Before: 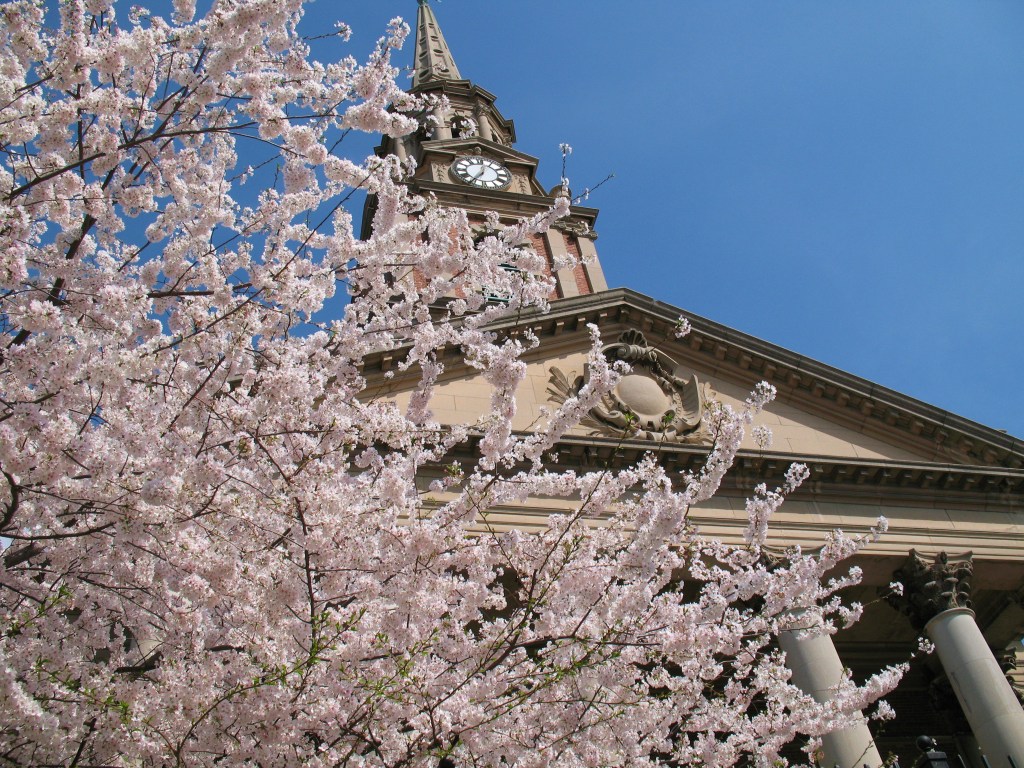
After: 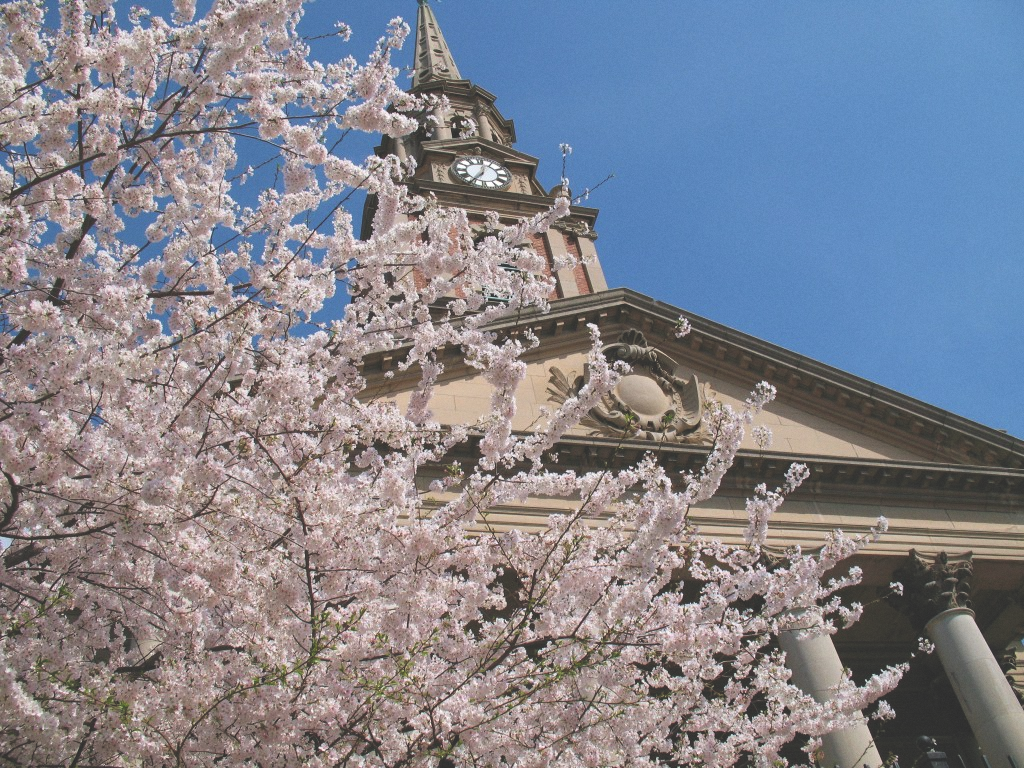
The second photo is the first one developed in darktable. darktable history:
exposure: black level correction -0.028, compensate highlight preservation false
grain: coarseness 0.09 ISO, strength 10%
